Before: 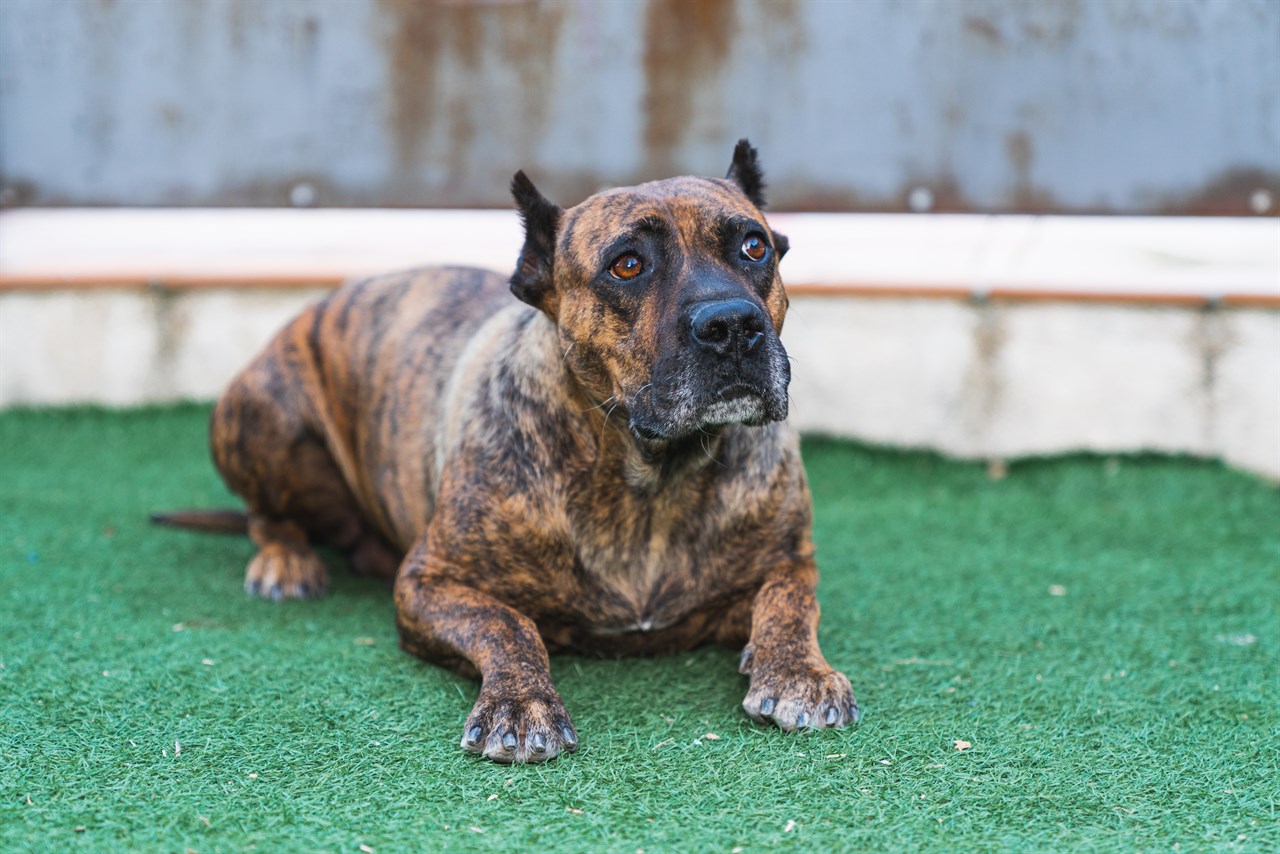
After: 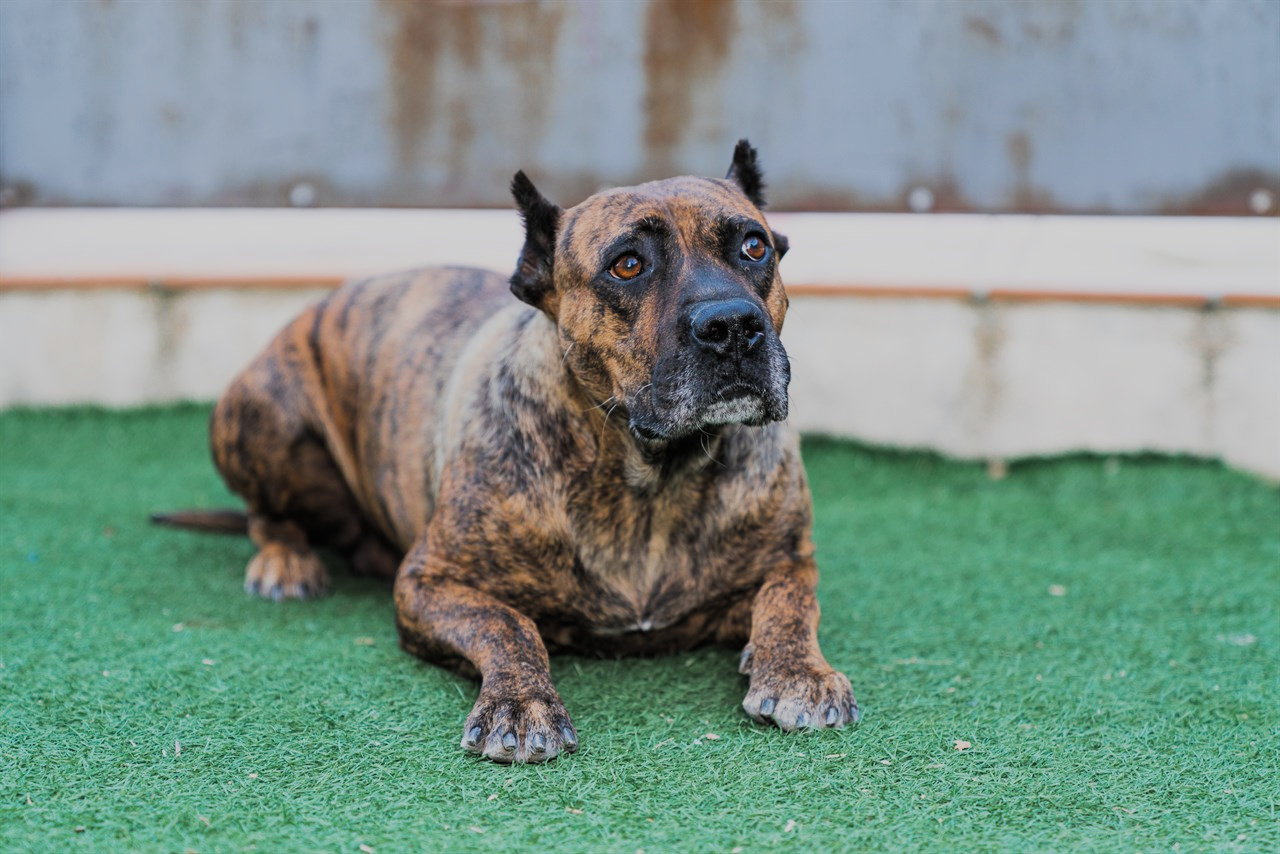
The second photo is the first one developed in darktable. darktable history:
filmic rgb: black relative exposure -7.65 EV, white relative exposure 4.56 EV, hardness 3.61, contrast 0.988, add noise in highlights 0.002, color science v3 (2019), use custom middle-gray values true, contrast in highlights soft
